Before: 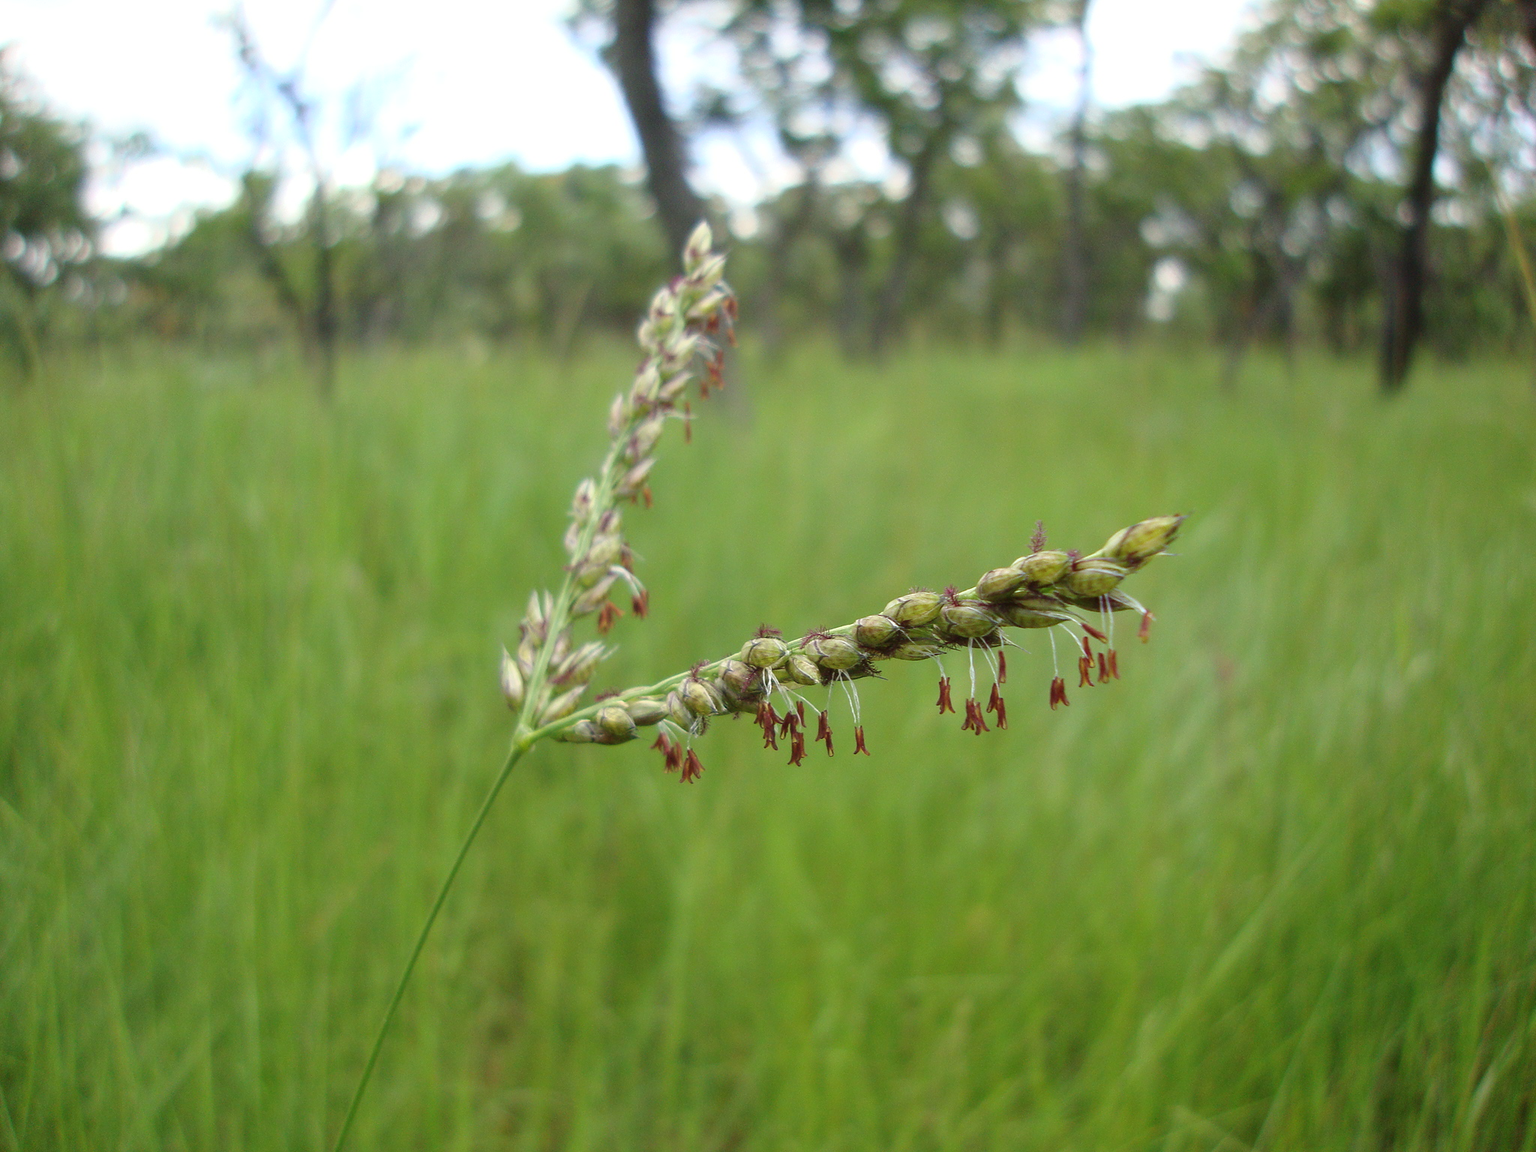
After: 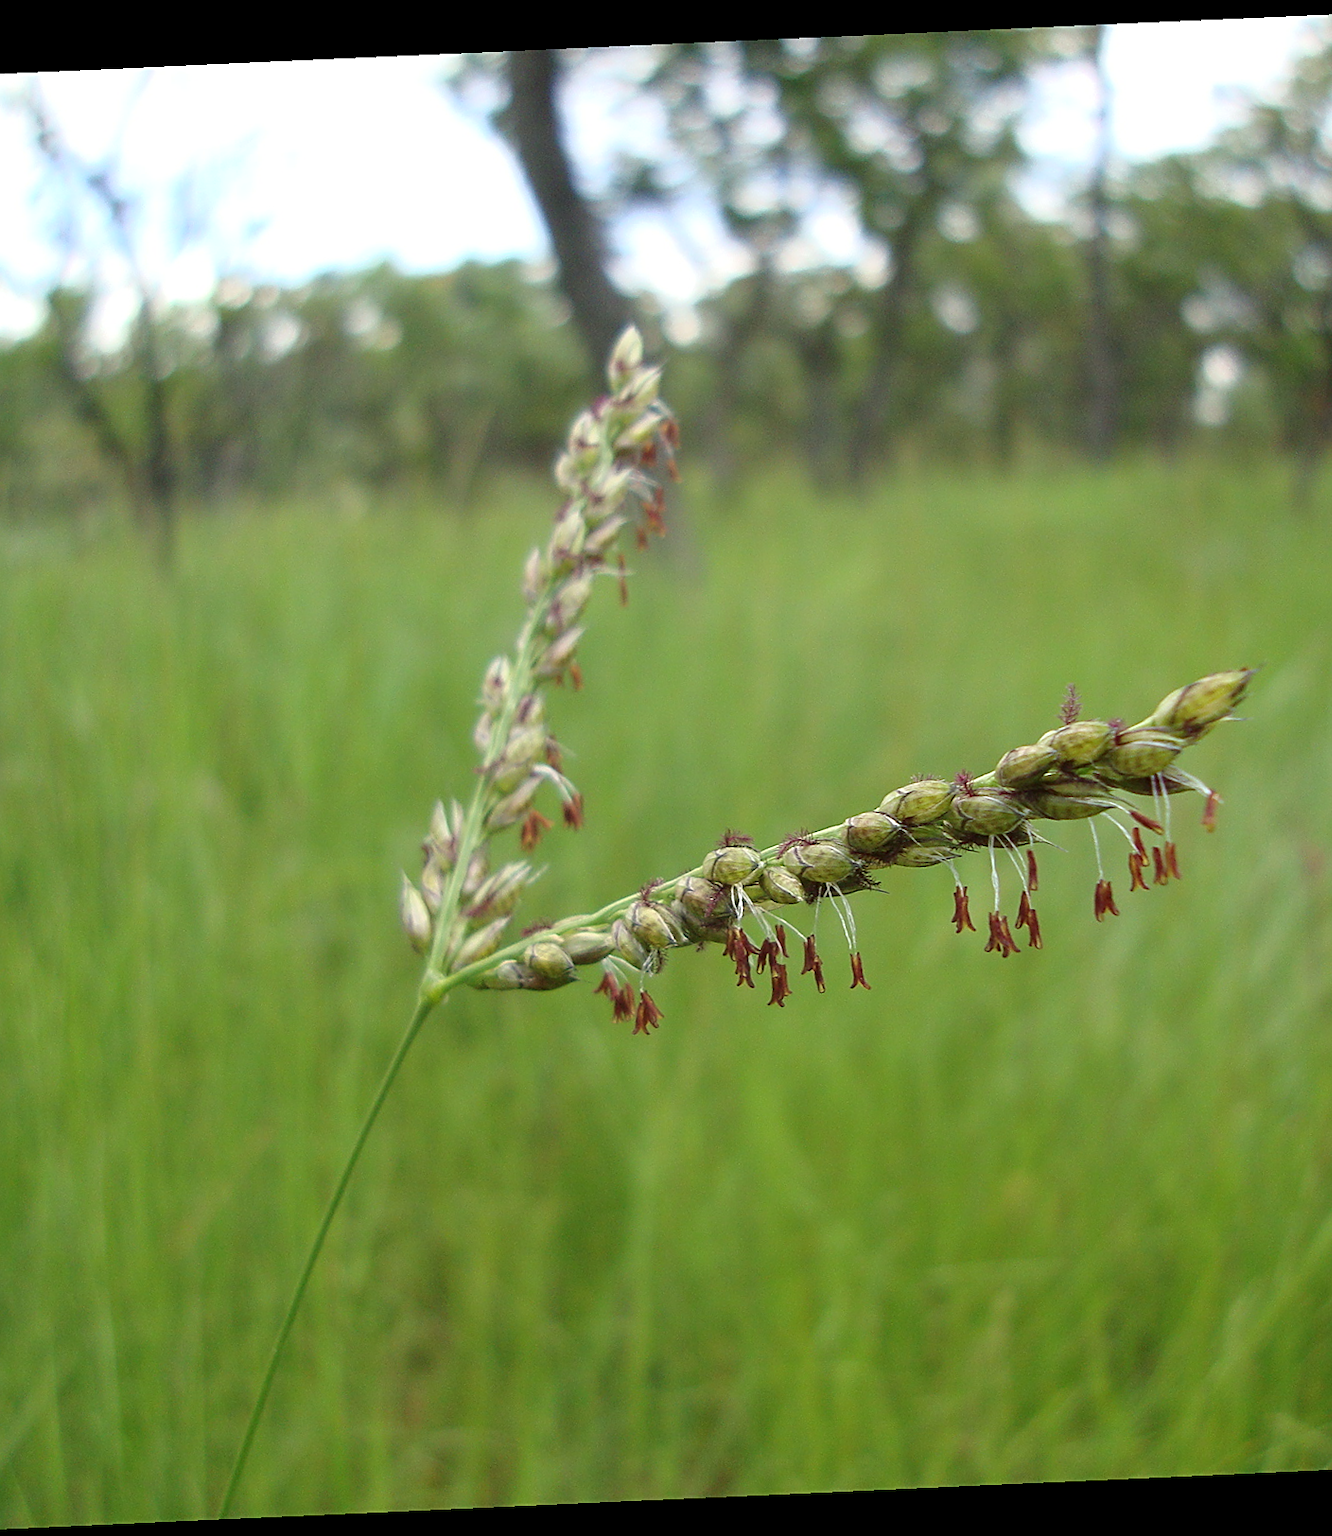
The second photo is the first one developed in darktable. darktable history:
crop and rotate: left 13.409%, right 19.924%
sharpen: on, module defaults
rotate and perspective: rotation -2.56°, automatic cropping off
